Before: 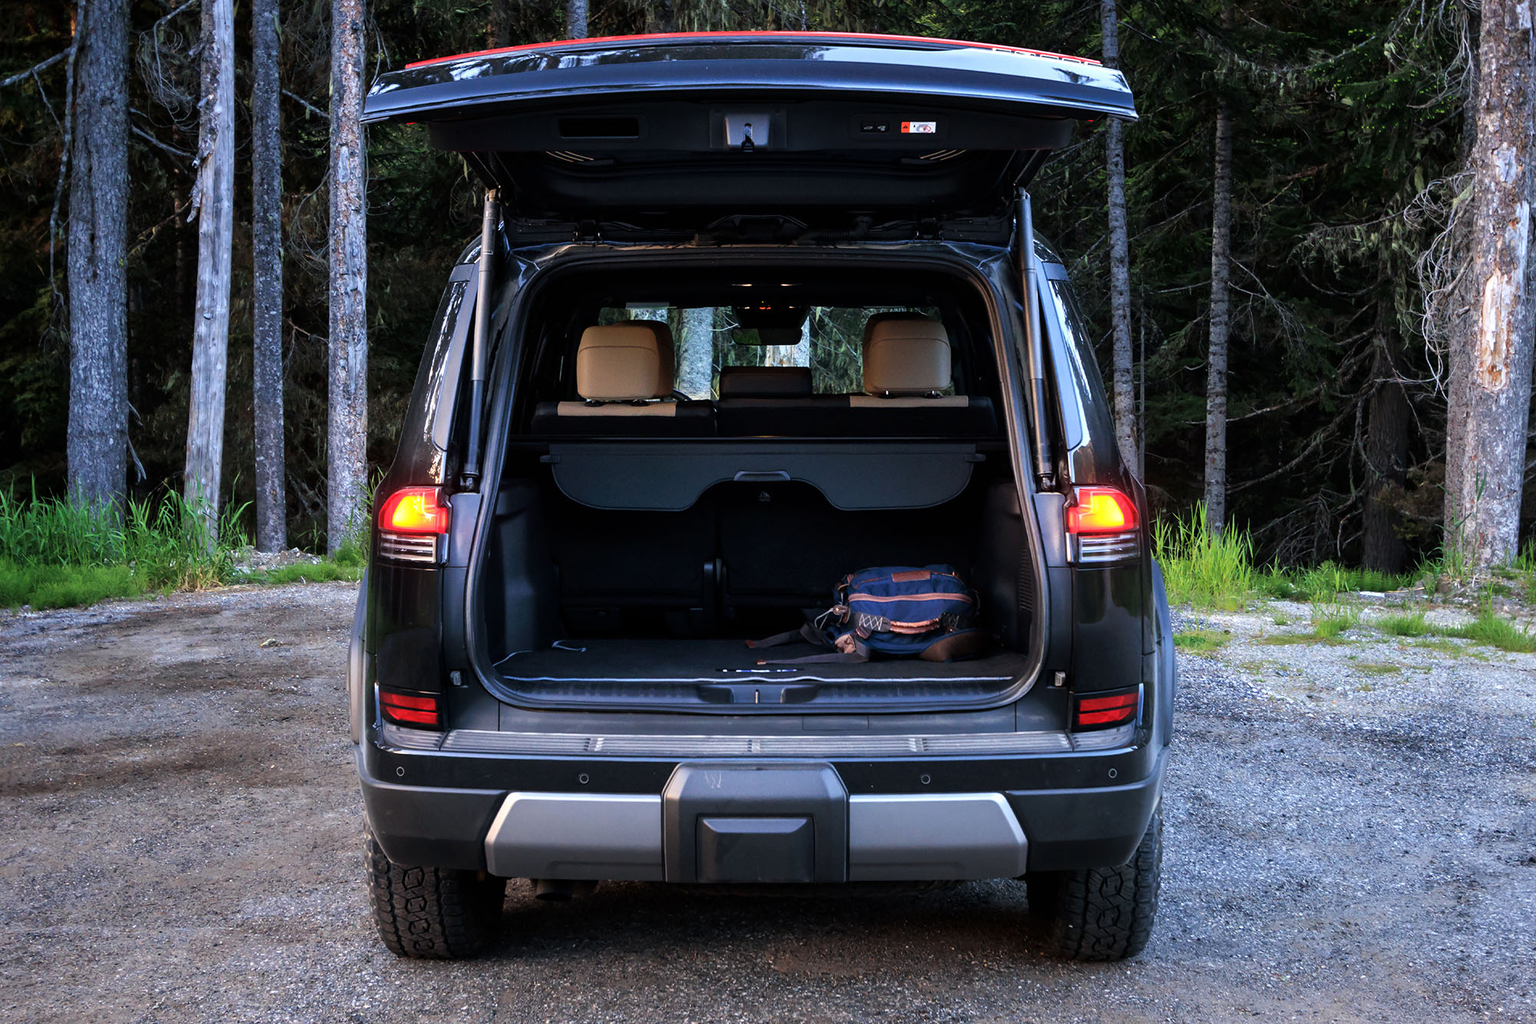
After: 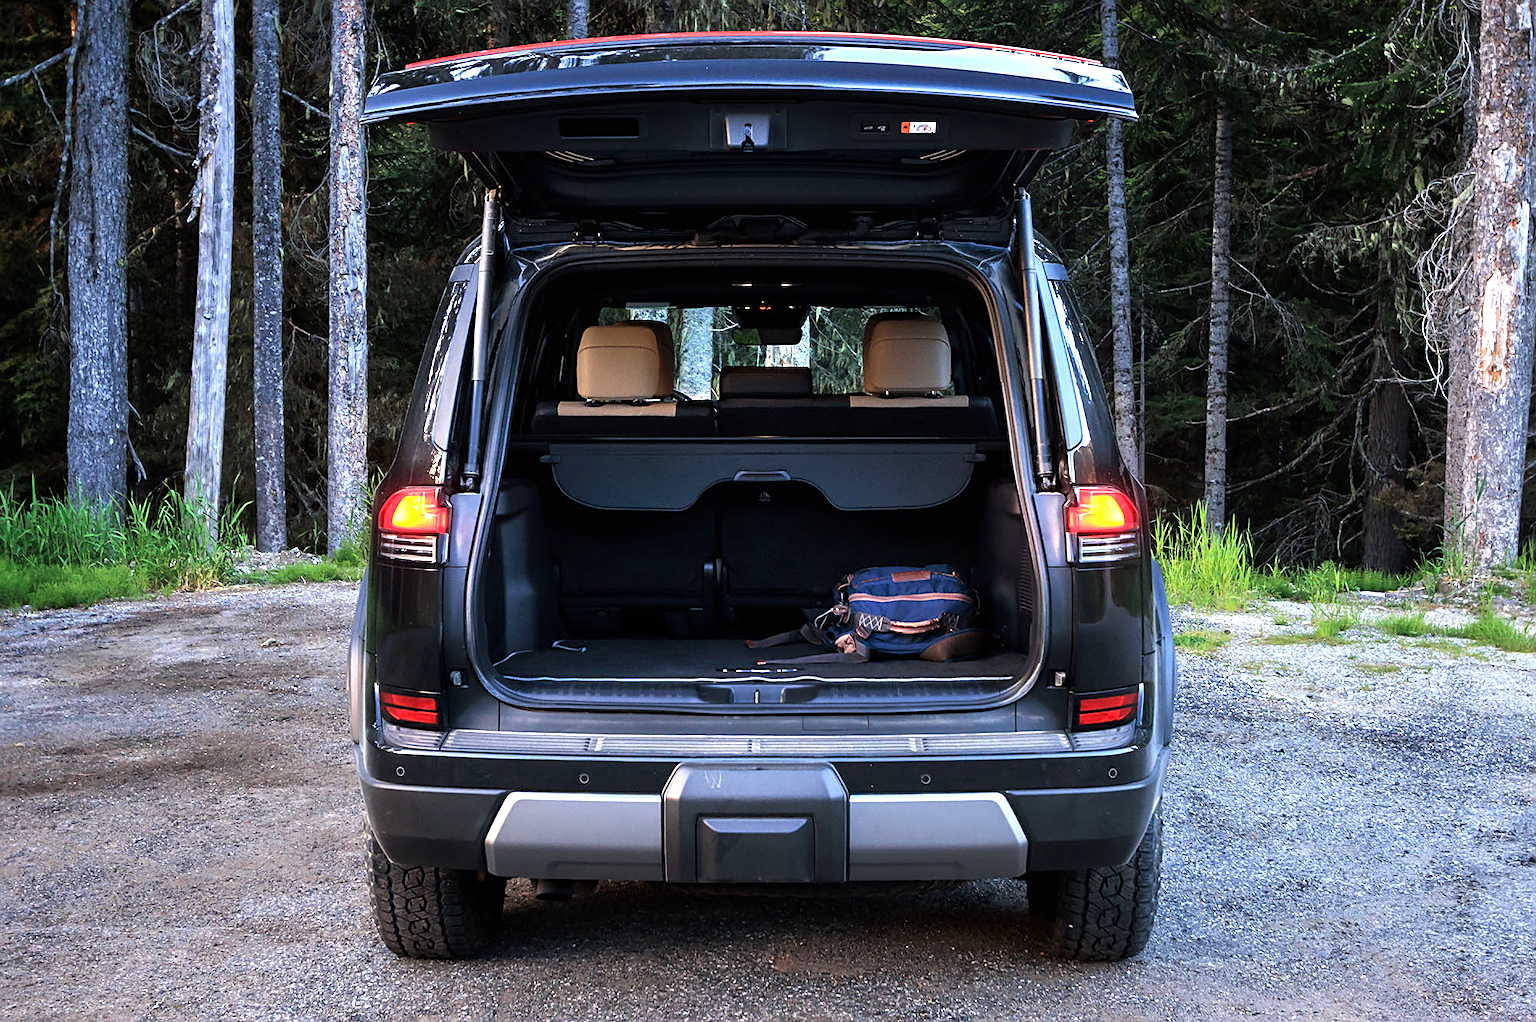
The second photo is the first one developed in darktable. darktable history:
exposure: exposure 0.6 EV, compensate highlight preservation false
sharpen: on, module defaults
crop: bottom 0.071%
